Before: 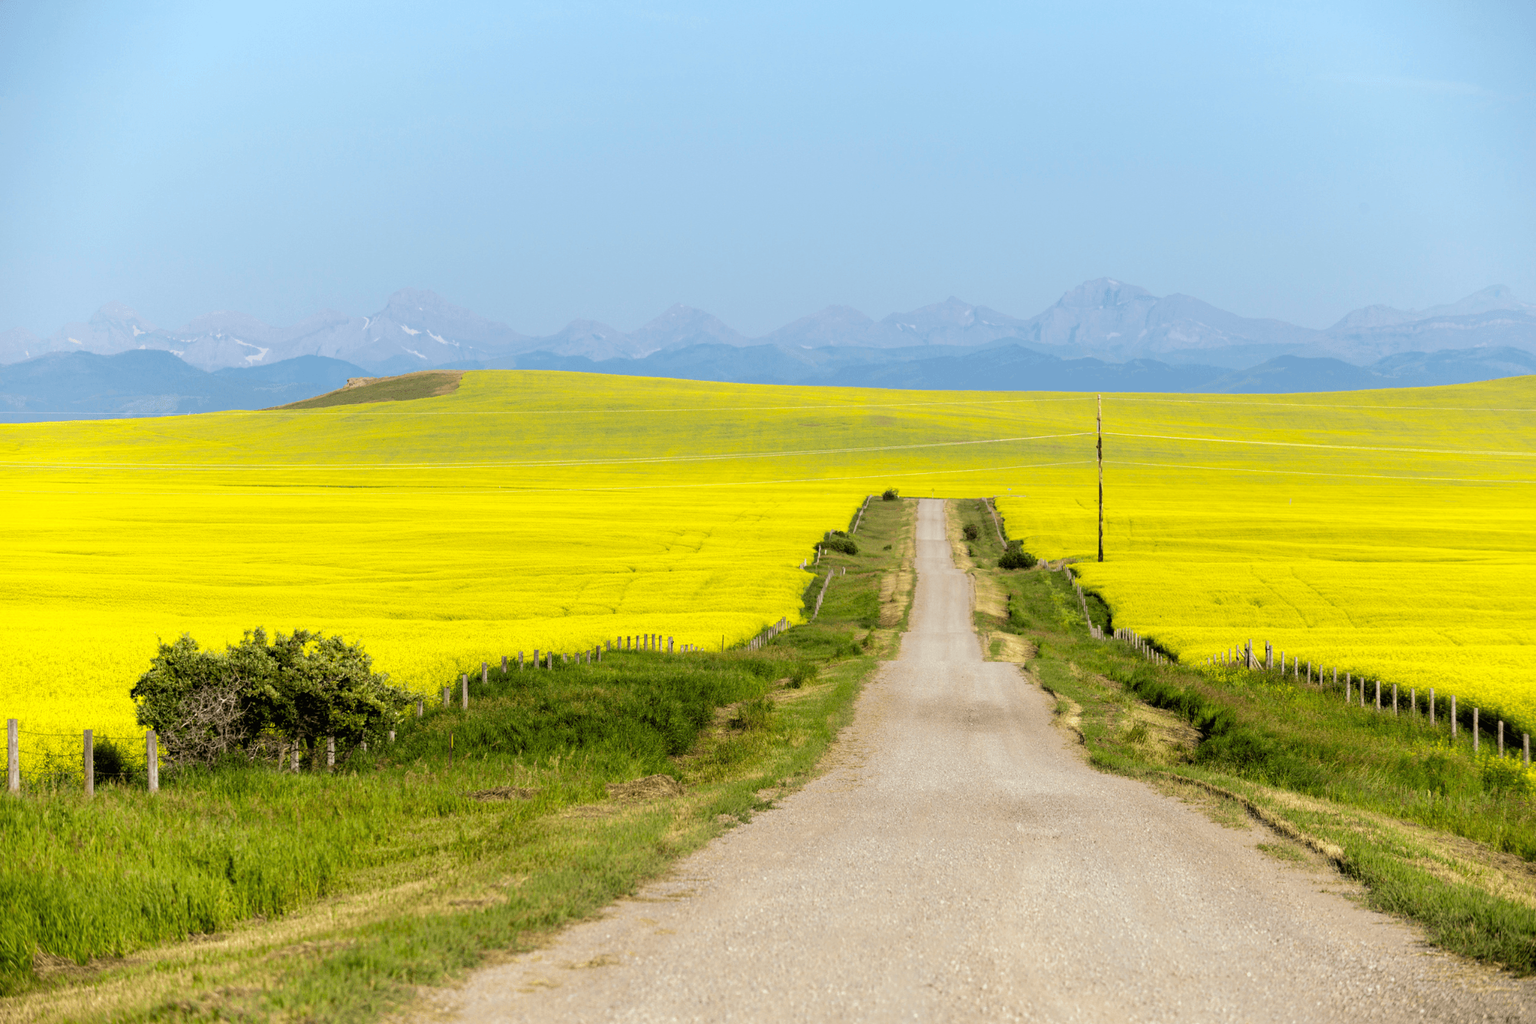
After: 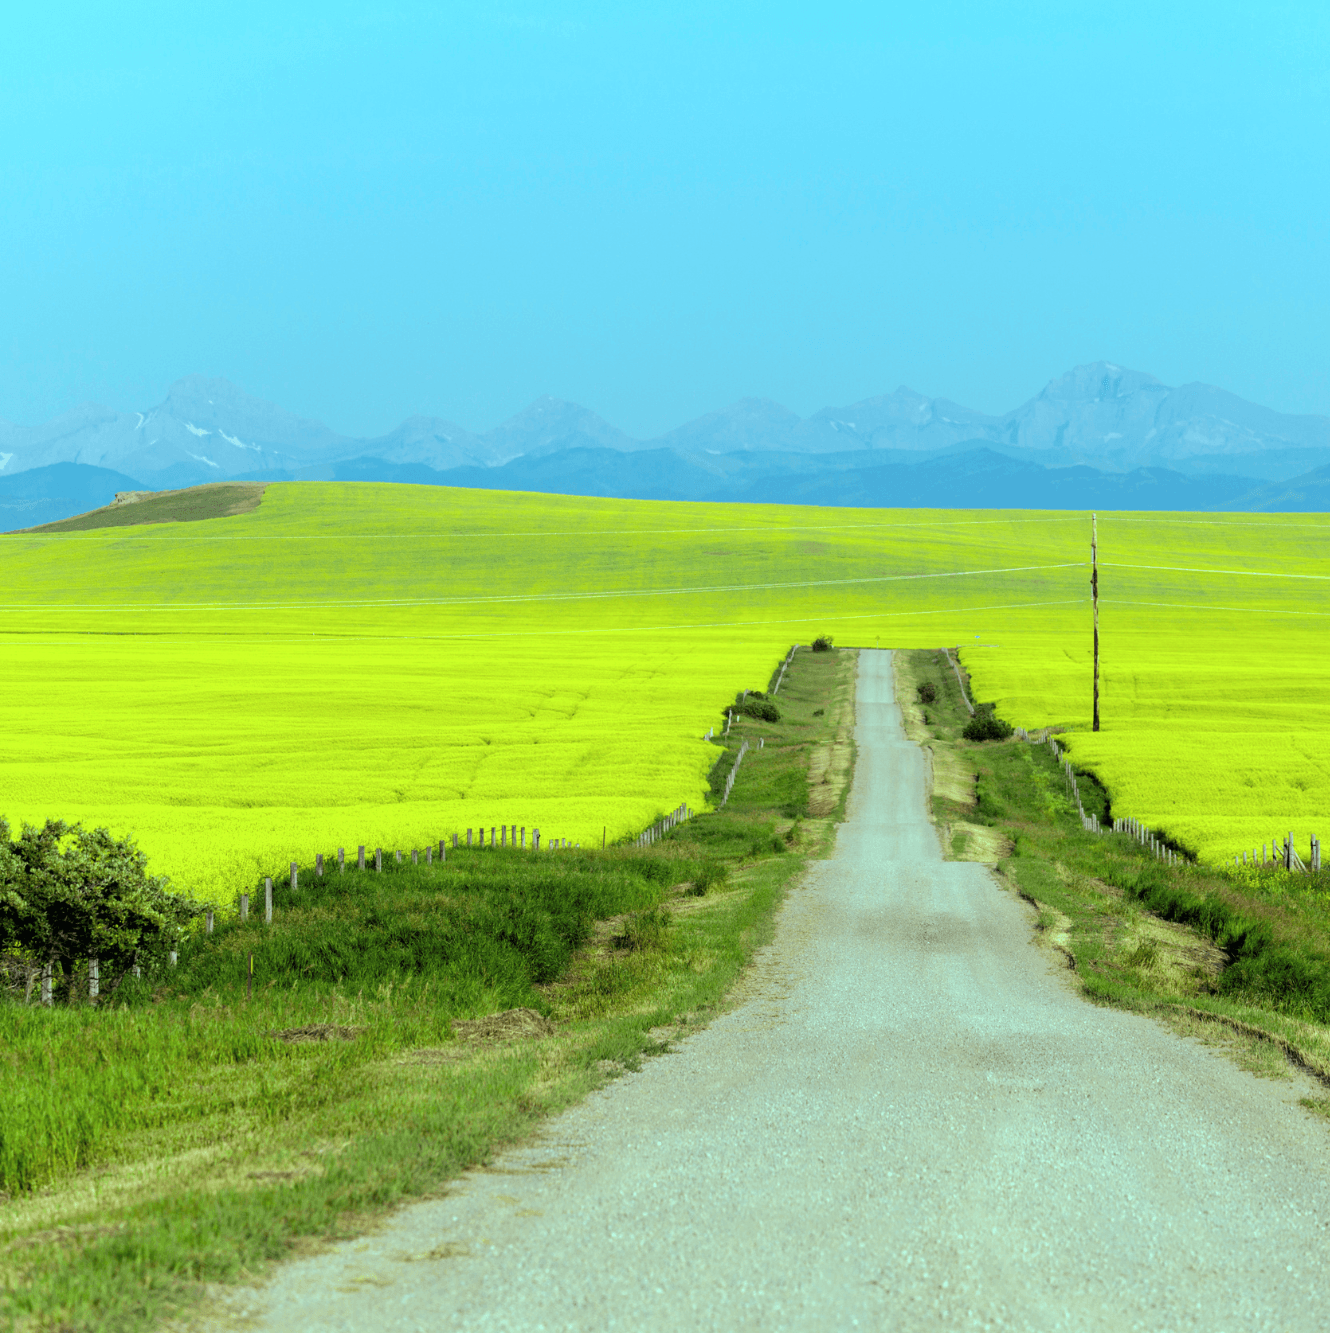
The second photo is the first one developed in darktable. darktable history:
crop: left 16.899%, right 16.556%
color balance rgb: shadows lift › chroma 7.23%, shadows lift › hue 246.48°, highlights gain › chroma 5.38%, highlights gain › hue 196.93°, white fulcrum 1 EV
